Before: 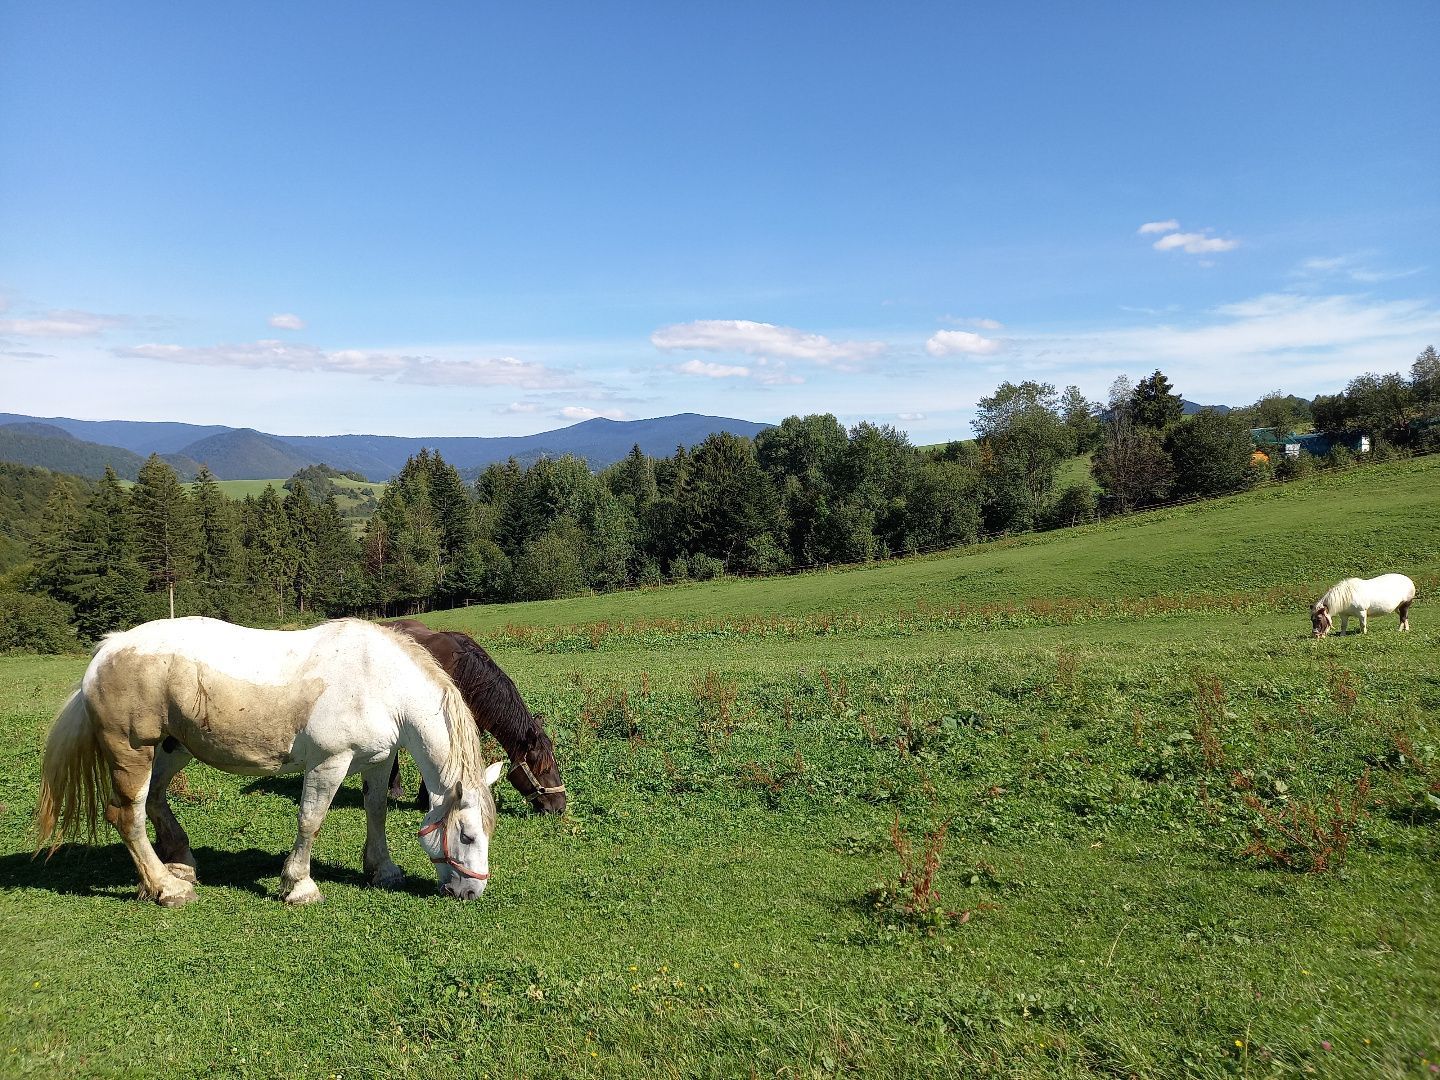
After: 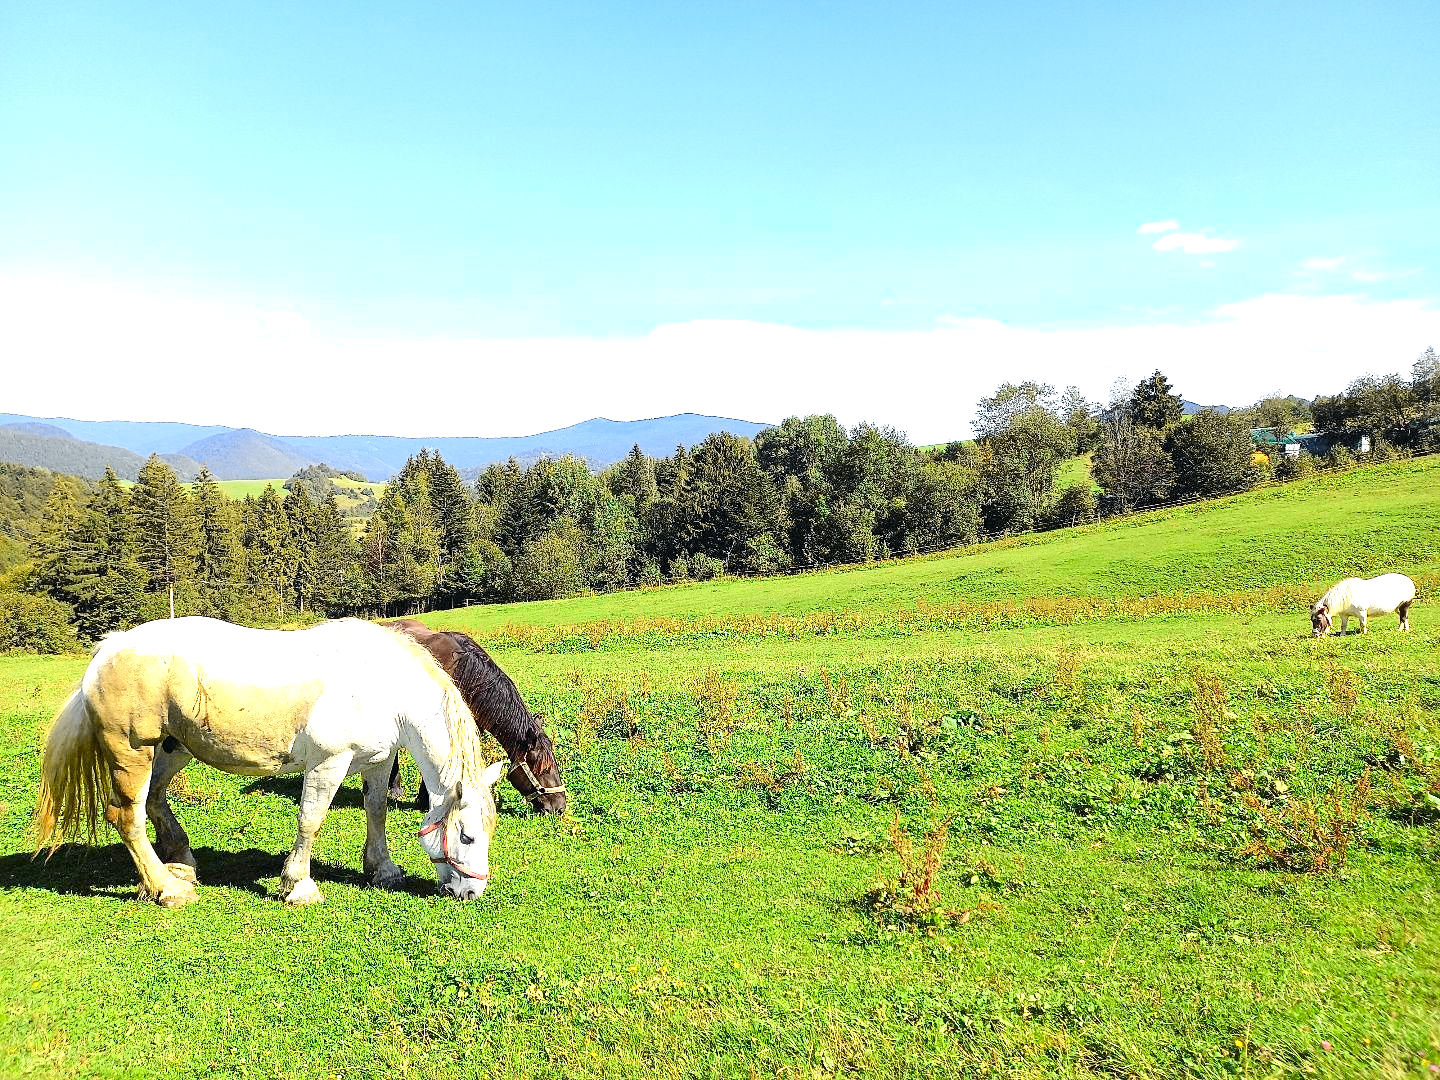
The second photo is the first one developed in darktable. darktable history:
sharpen: amount 0.21
exposure: black level correction 0, exposure 1.299 EV, compensate exposure bias true, compensate highlight preservation false
tone curve: curves: ch0 [(0, 0) (0.071, 0.06) (0.253, 0.242) (0.437, 0.498) (0.55, 0.644) (0.657, 0.749) (0.823, 0.876) (1, 0.99)]; ch1 [(0, 0) (0.346, 0.307) (0.408, 0.369) (0.453, 0.457) (0.476, 0.489) (0.502, 0.493) (0.521, 0.515) (0.537, 0.531) (0.612, 0.641) (0.676, 0.728) (1, 1)]; ch2 [(0, 0) (0.346, 0.34) (0.434, 0.46) (0.485, 0.494) (0.5, 0.494) (0.511, 0.504) (0.537, 0.551) (0.579, 0.599) (0.625, 0.686) (1, 1)], color space Lab, independent channels, preserve colors none
